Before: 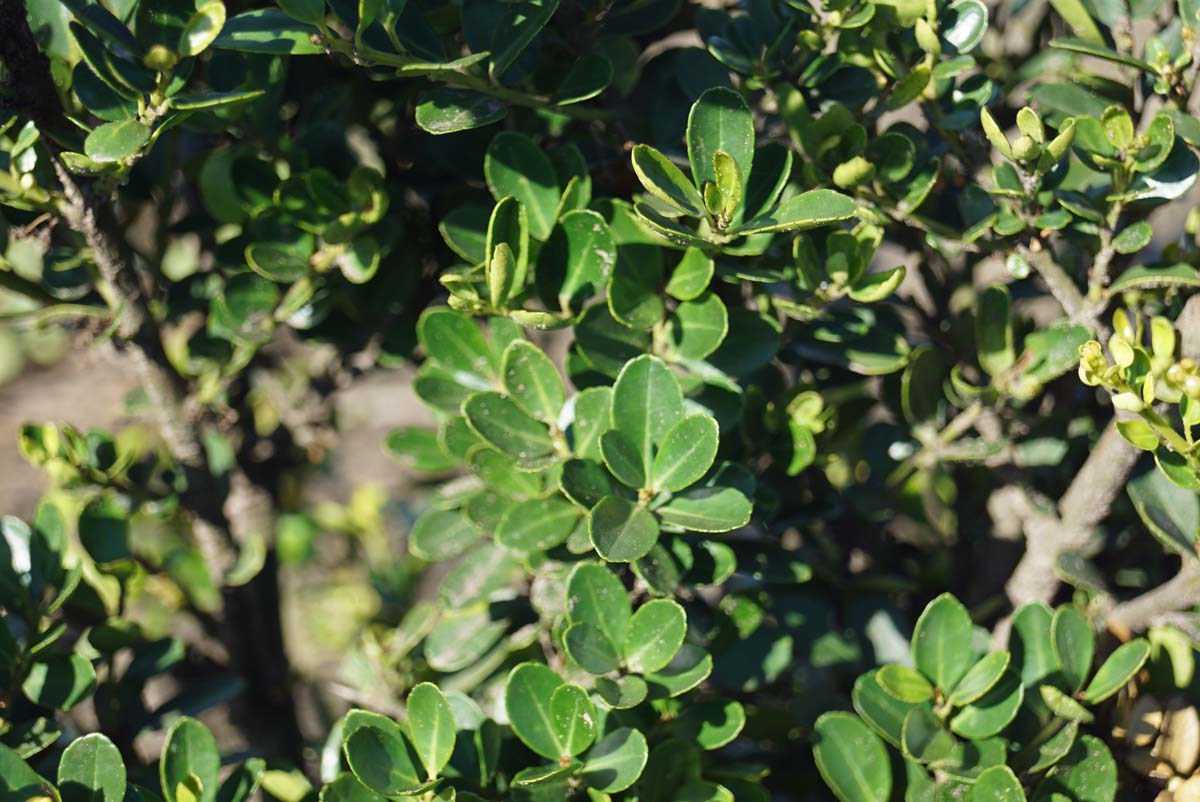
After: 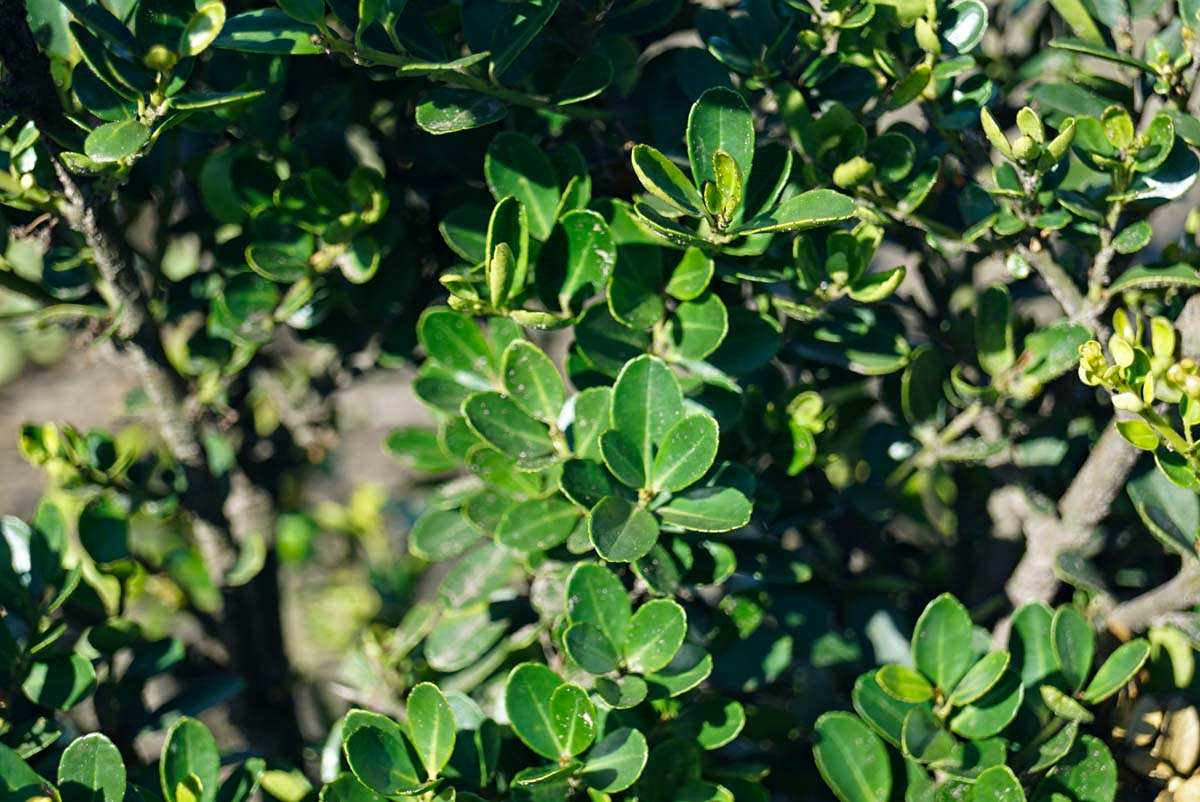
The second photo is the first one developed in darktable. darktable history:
color balance rgb: power › luminance -7.853%, power › chroma 1.082%, power › hue 217.9°, perceptual saturation grading › global saturation 19.597%
contrast equalizer: octaves 7, y [[0.502, 0.505, 0.512, 0.529, 0.564, 0.588], [0.5 ×6], [0.502, 0.505, 0.512, 0.529, 0.564, 0.588], [0, 0.001, 0.001, 0.004, 0.008, 0.011], [0, 0.001, 0.001, 0.004, 0.008, 0.011]]
